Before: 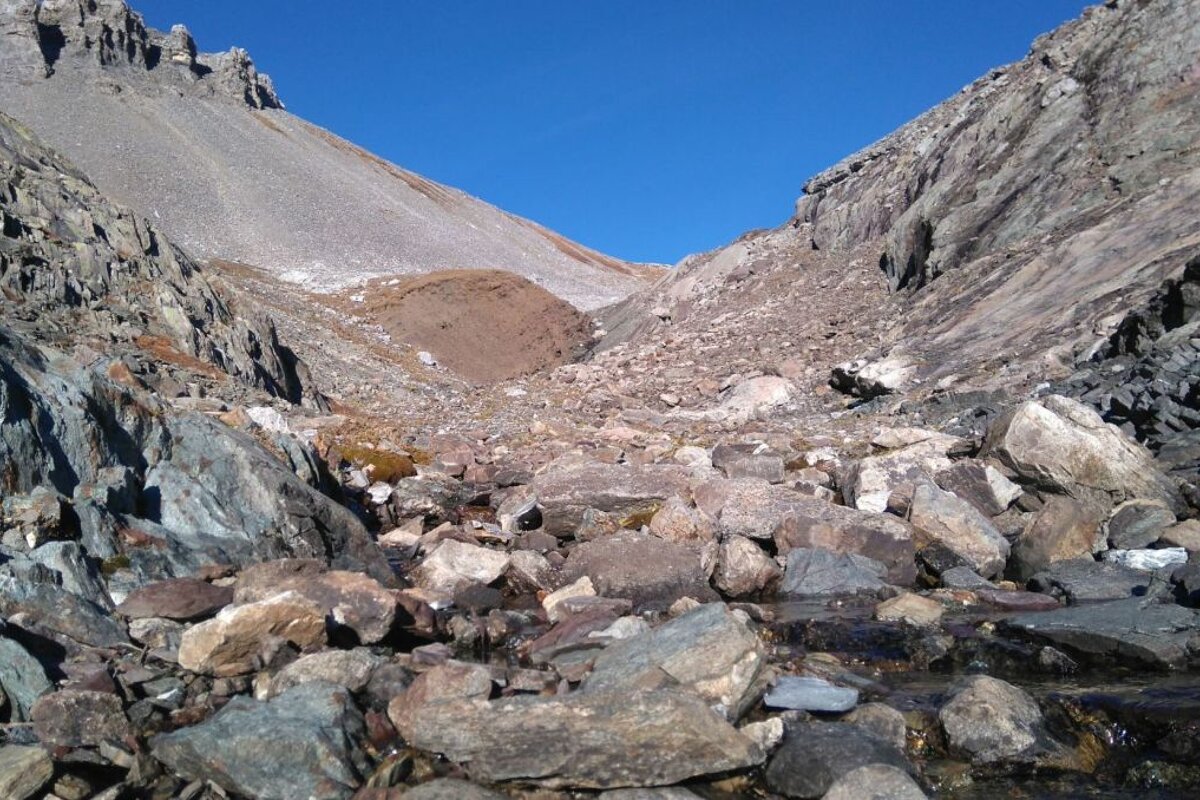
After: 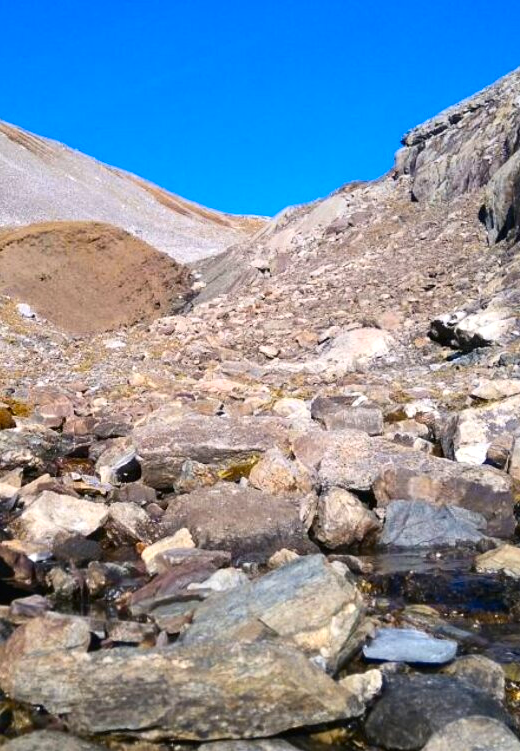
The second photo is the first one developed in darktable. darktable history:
color contrast: green-magenta contrast 0.85, blue-yellow contrast 1.25, unbound 0
exposure: exposure 0.2 EV, compensate highlight preservation false
contrast brightness saturation: contrast 0.18, saturation 0.3
crop: left 33.452%, top 6.025%, right 23.155%
